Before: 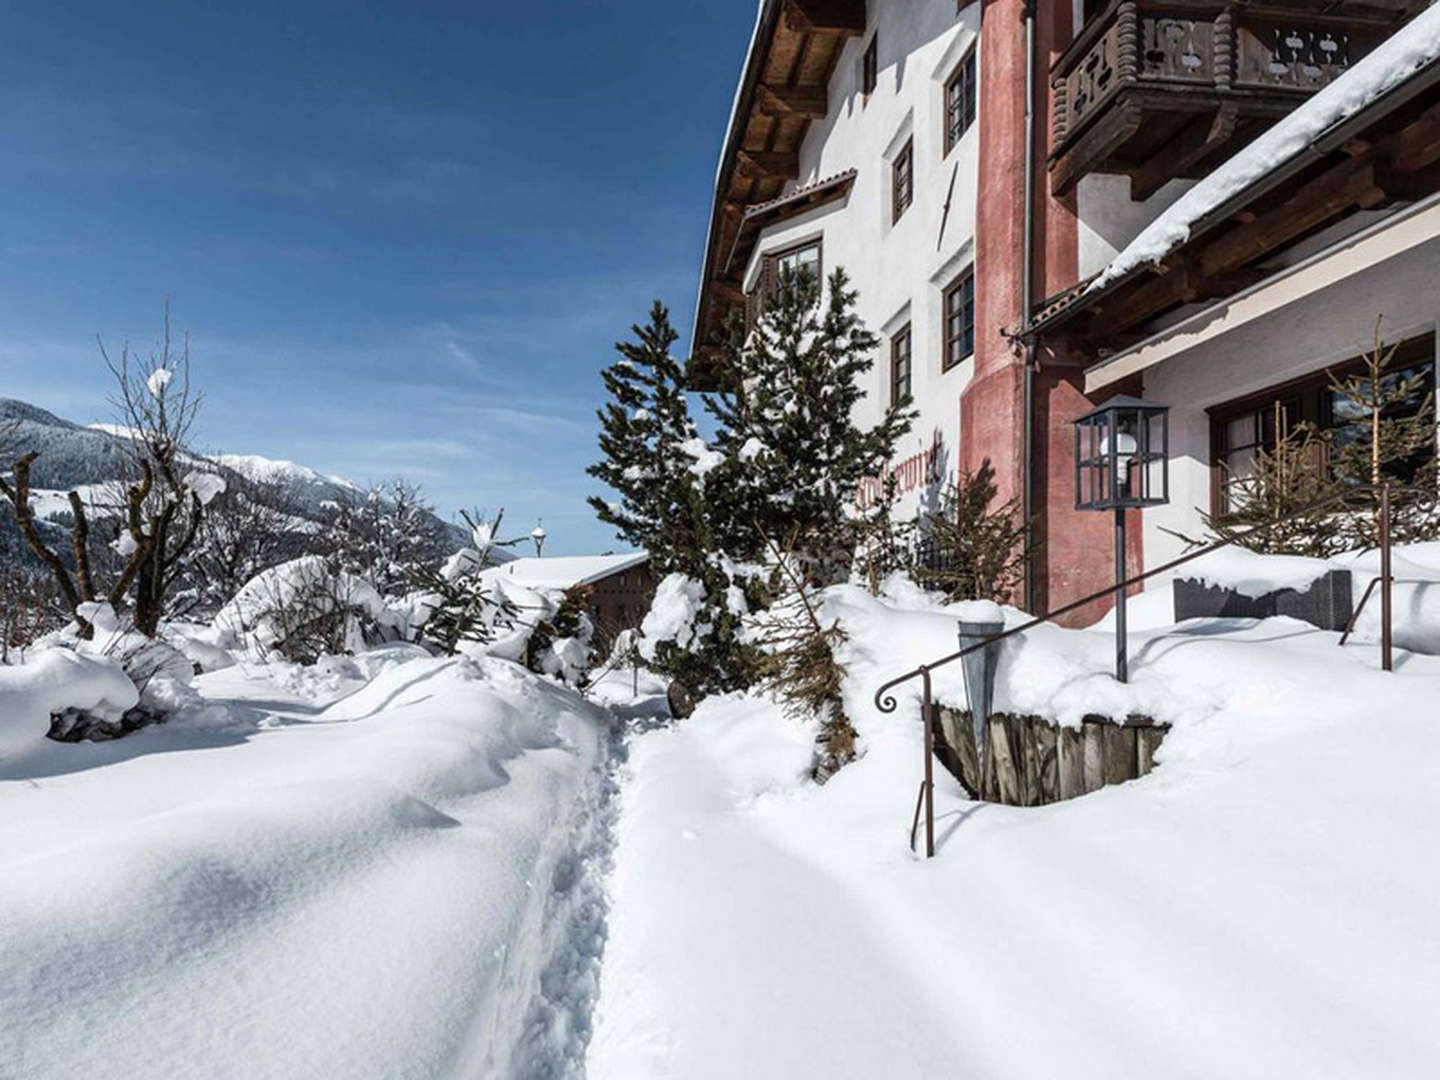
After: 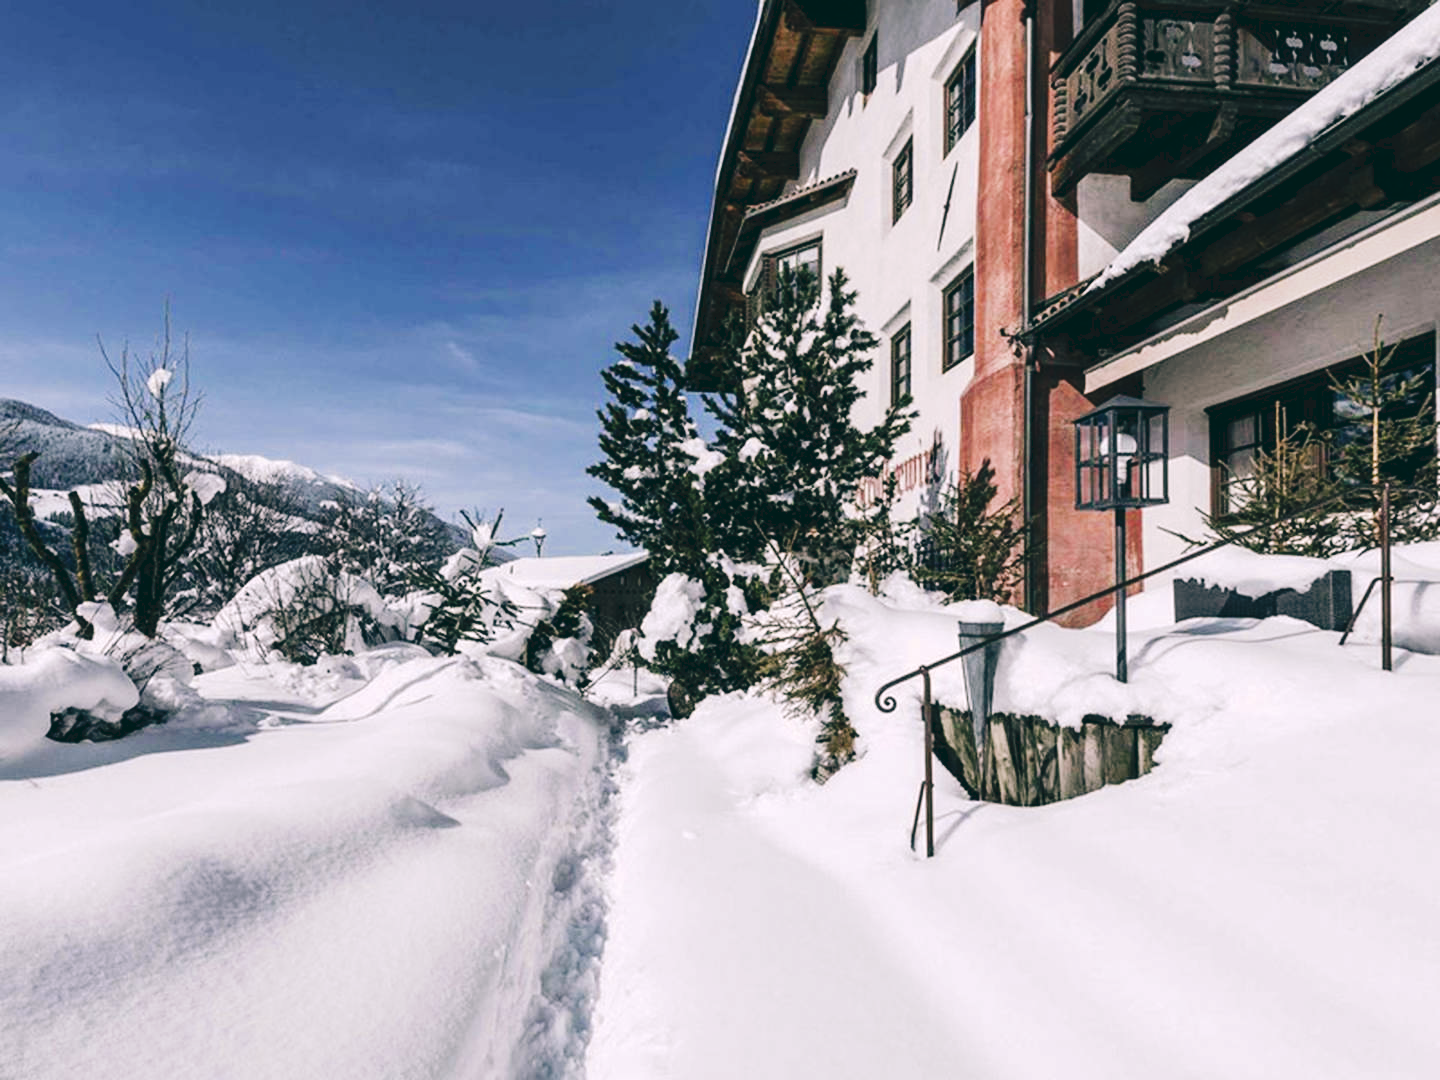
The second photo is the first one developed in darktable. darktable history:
tone curve: curves: ch0 [(0, 0) (0.003, 0.077) (0.011, 0.078) (0.025, 0.078) (0.044, 0.08) (0.069, 0.088) (0.1, 0.102) (0.136, 0.12) (0.177, 0.148) (0.224, 0.191) (0.277, 0.261) (0.335, 0.335) (0.399, 0.419) (0.468, 0.522) (0.543, 0.611) (0.623, 0.702) (0.709, 0.779) (0.801, 0.855) (0.898, 0.918) (1, 1)], preserve colors none
color look up table: target L [96.96, 97.78, 93.54, 92.28, 93.56, 93.56, 81.44, 73.95, 66.45, 54.51, 51.32, 49.05, 46.73, 20.34, 200.99, 74.67, 81.39, 69.11, 61.14, 61.88, 52.54, 53.45, 47.86, 47.38, 43.27, 43.13, 30.38, 22.21, 17.18, 88.54, 72.61, 72, 69.41, 57.54, 65.25, 55.59, 48.64, 49.49, 35.69, 31.47, 16.08, 6.146, 3.368, 80.31, 67.47, 64.24, 55.2, 41.35, 25.74], target a [-0.242, -13, -27.28, -23.76, -21.84, -6.561, -15.43, -21.05, -46.89, -37.89, -7.83, -9.465, -25.7, -28.82, 0, 21.79, 0.779, 38.92, 42.21, 16.36, 64.53, 22.19, 65.93, 62.6, 21.8, 46.92, 0.703, 19.5, 20.72, 17.4, 41.96, 6.134, 33.53, 11.96, 62.08, 67.7, 19.79, 39.48, 50.25, 38.42, 21.45, -18.3, -6.344, -17.74, 0.697, -4.877, -19.99, 4.297, -4.367], target b [16.42, 42.31, 35.39, 16.72, 0.852, 3.69, 31.56, 4.5, 42.27, 27.2, 26.86, 6.812, 2.096, 14.18, -0.001, 44.77, 76.32, 20.95, 59.41, 44.22, 45.89, 12.27, 25.7, 56.25, 41.5, 42.71, 2.004, 25.75, 4.643, -11.99, -12.92, 0.973, -36.98, -10.16, -37.83, -16.91, -68.2, -27.28, -57.03, -17.53, -41.34, -8.193, -28.44, -17.88, -22.44, -45.68, -17.01, -51.87, -21.26], num patches 49
